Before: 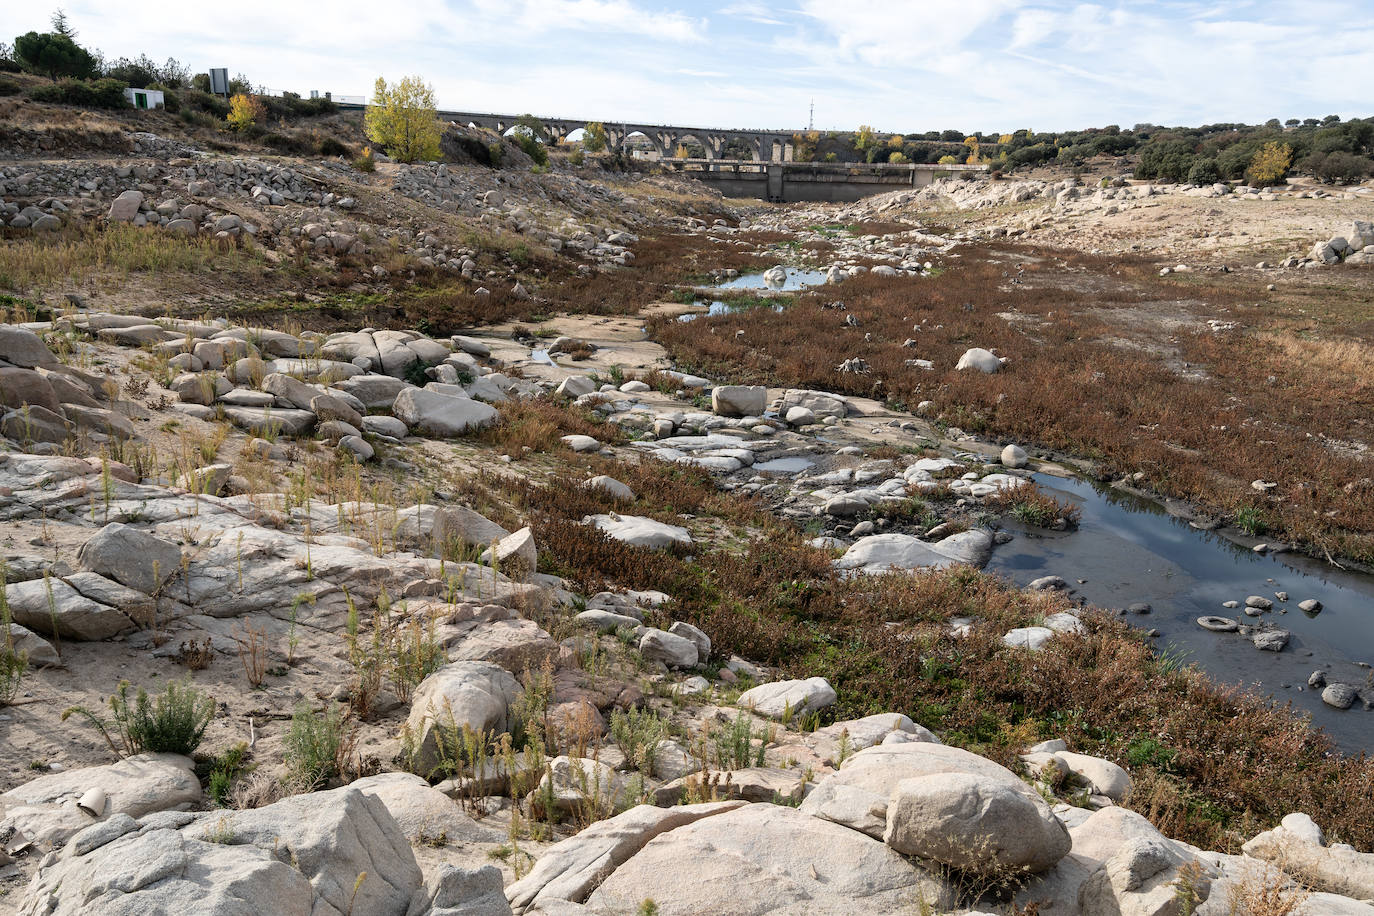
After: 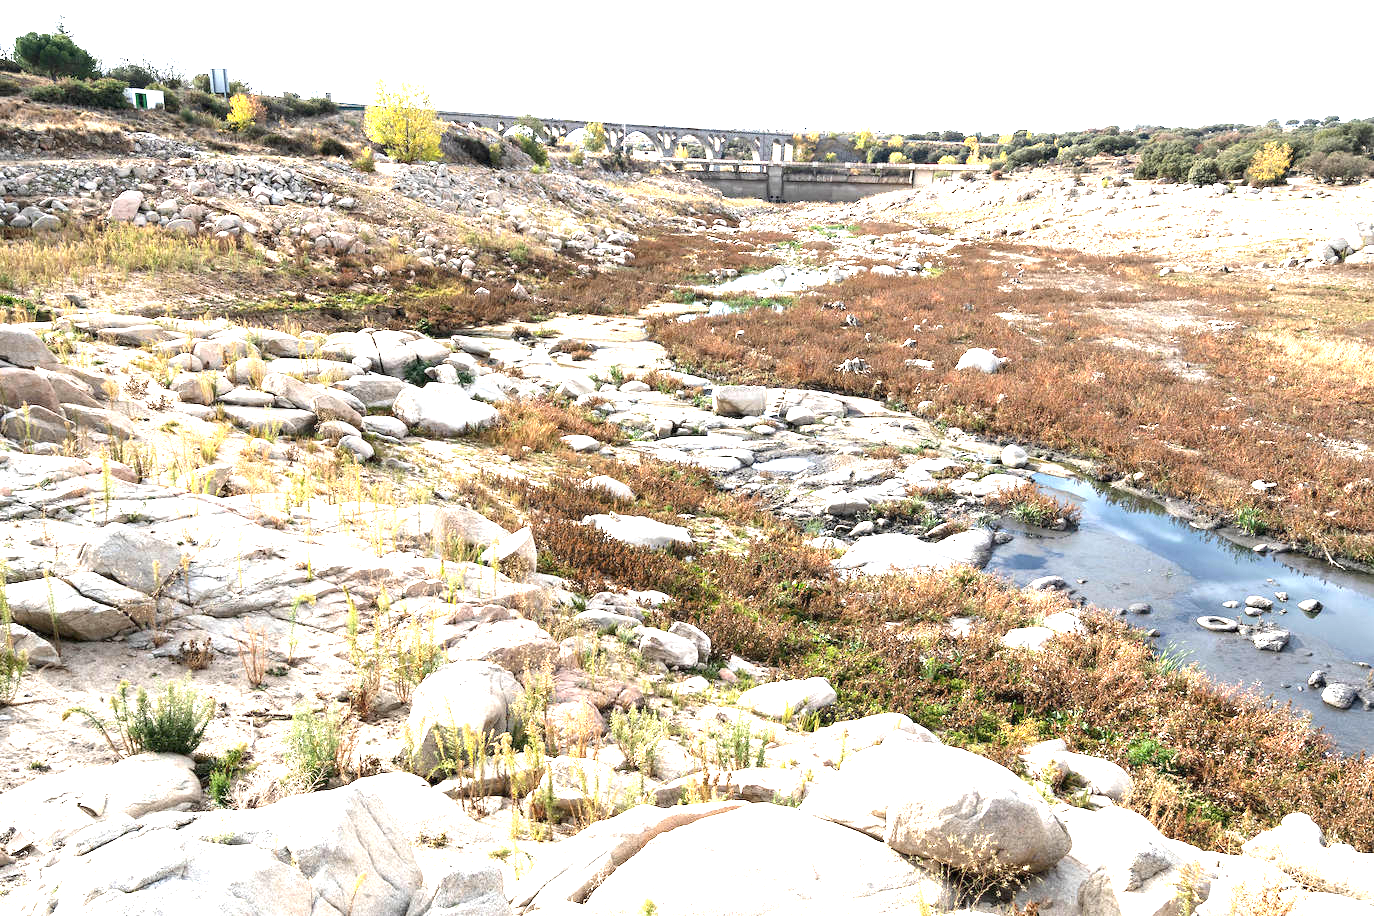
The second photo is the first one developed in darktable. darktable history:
color balance rgb: global vibrance 6.81%, saturation formula JzAzBz (2021)
exposure: black level correction 0, exposure 2.138 EV, compensate exposure bias true, compensate highlight preservation false
